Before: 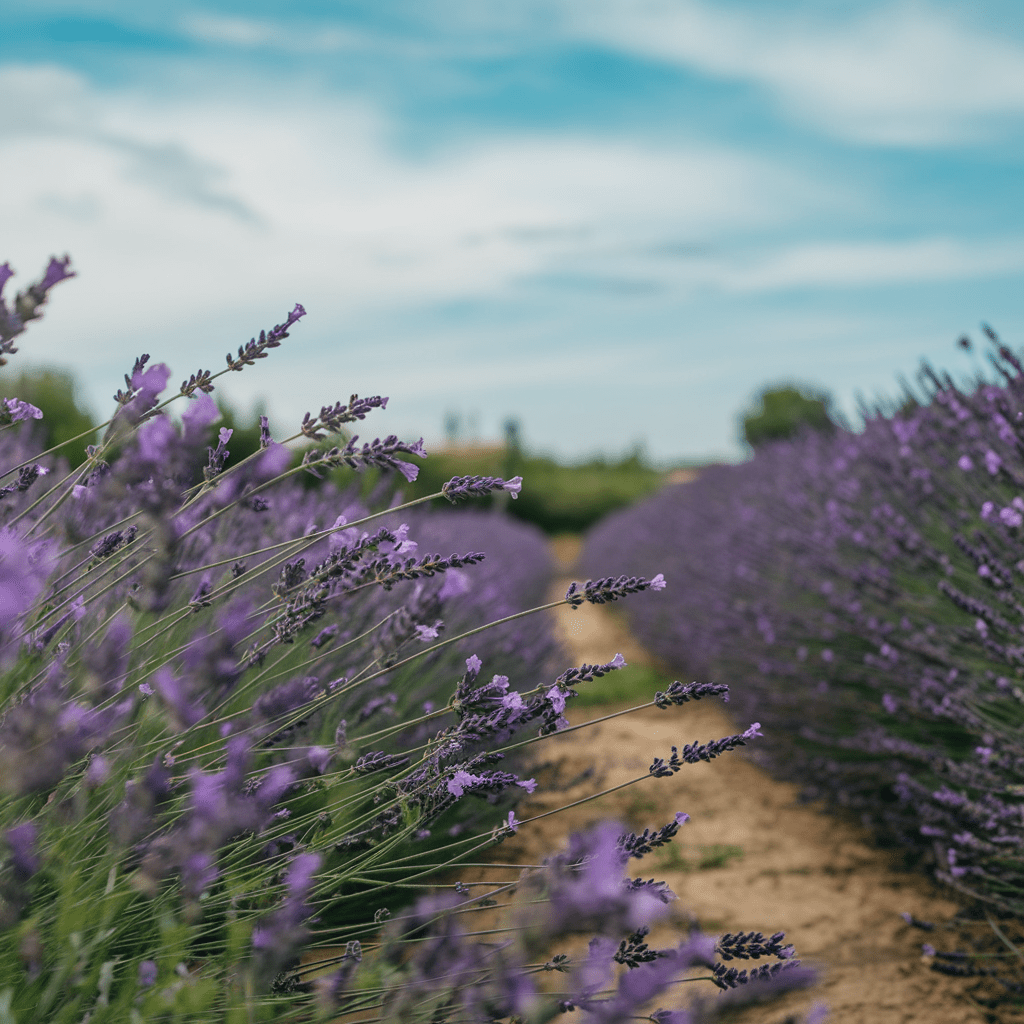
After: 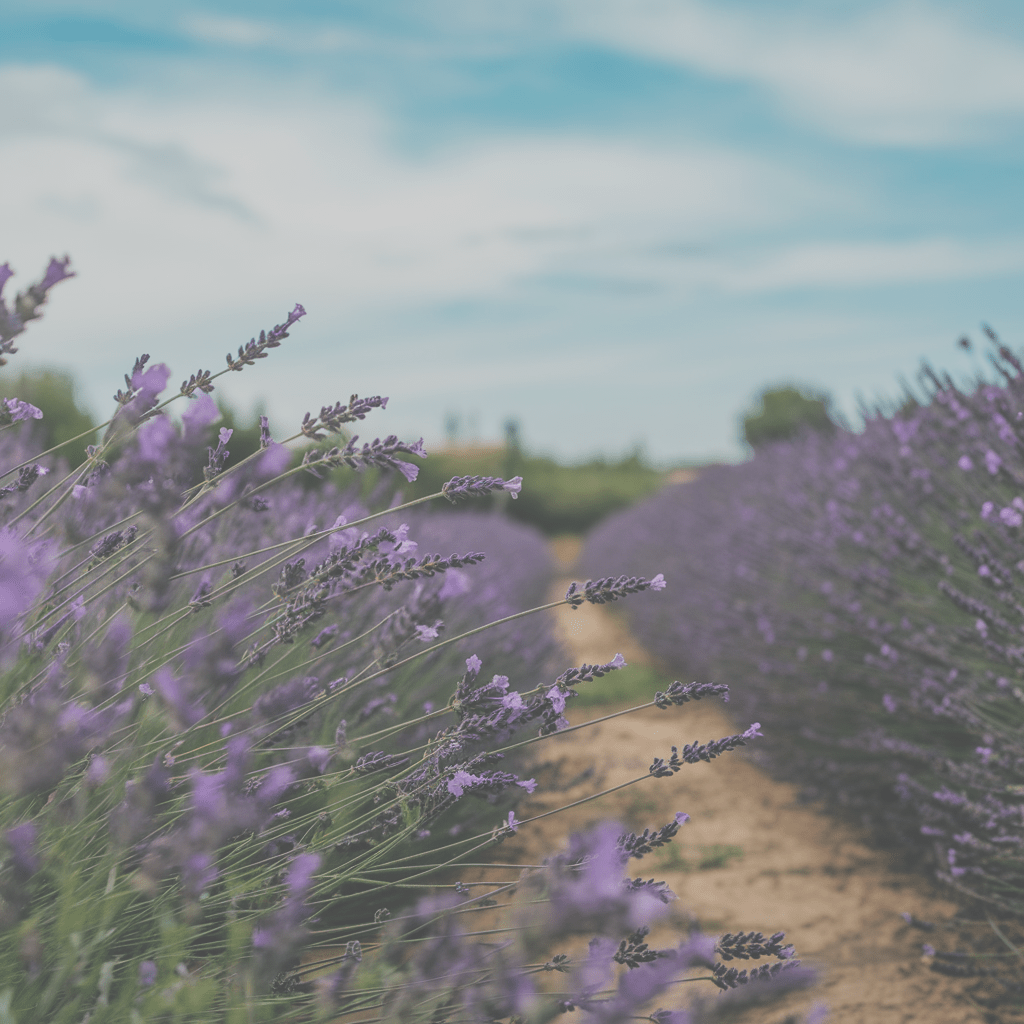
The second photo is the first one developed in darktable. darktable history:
exposure: black level correction -0.087, compensate highlight preservation false
filmic rgb: black relative exposure -5 EV, hardness 2.88, contrast 1.1, highlights saturation mix -20%
